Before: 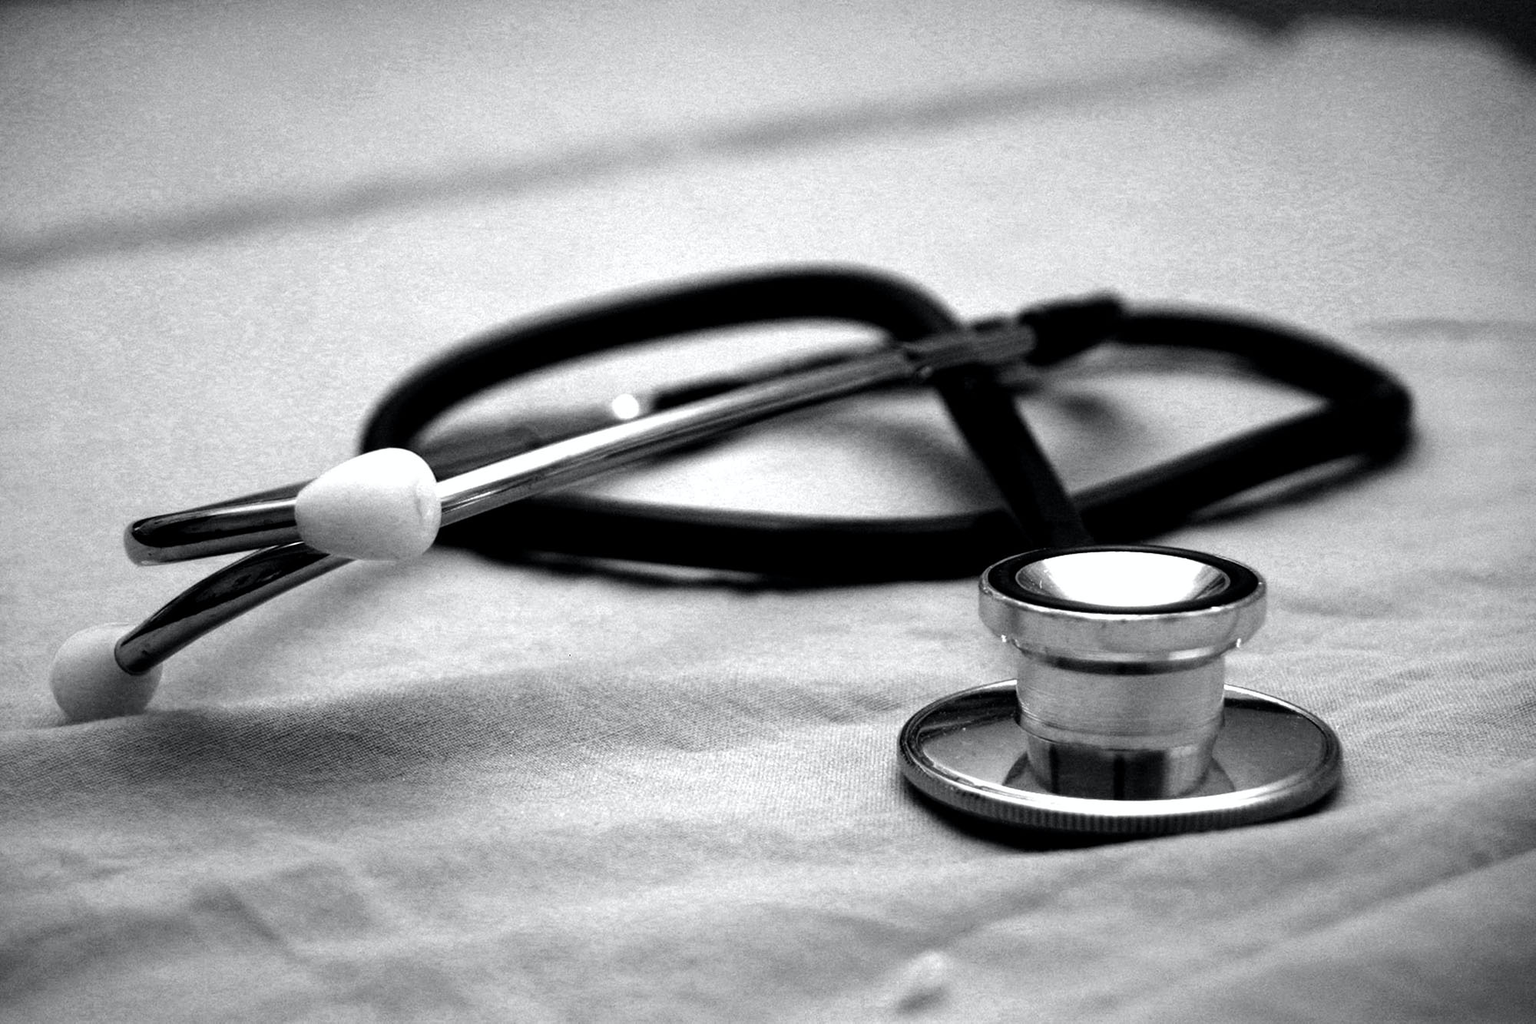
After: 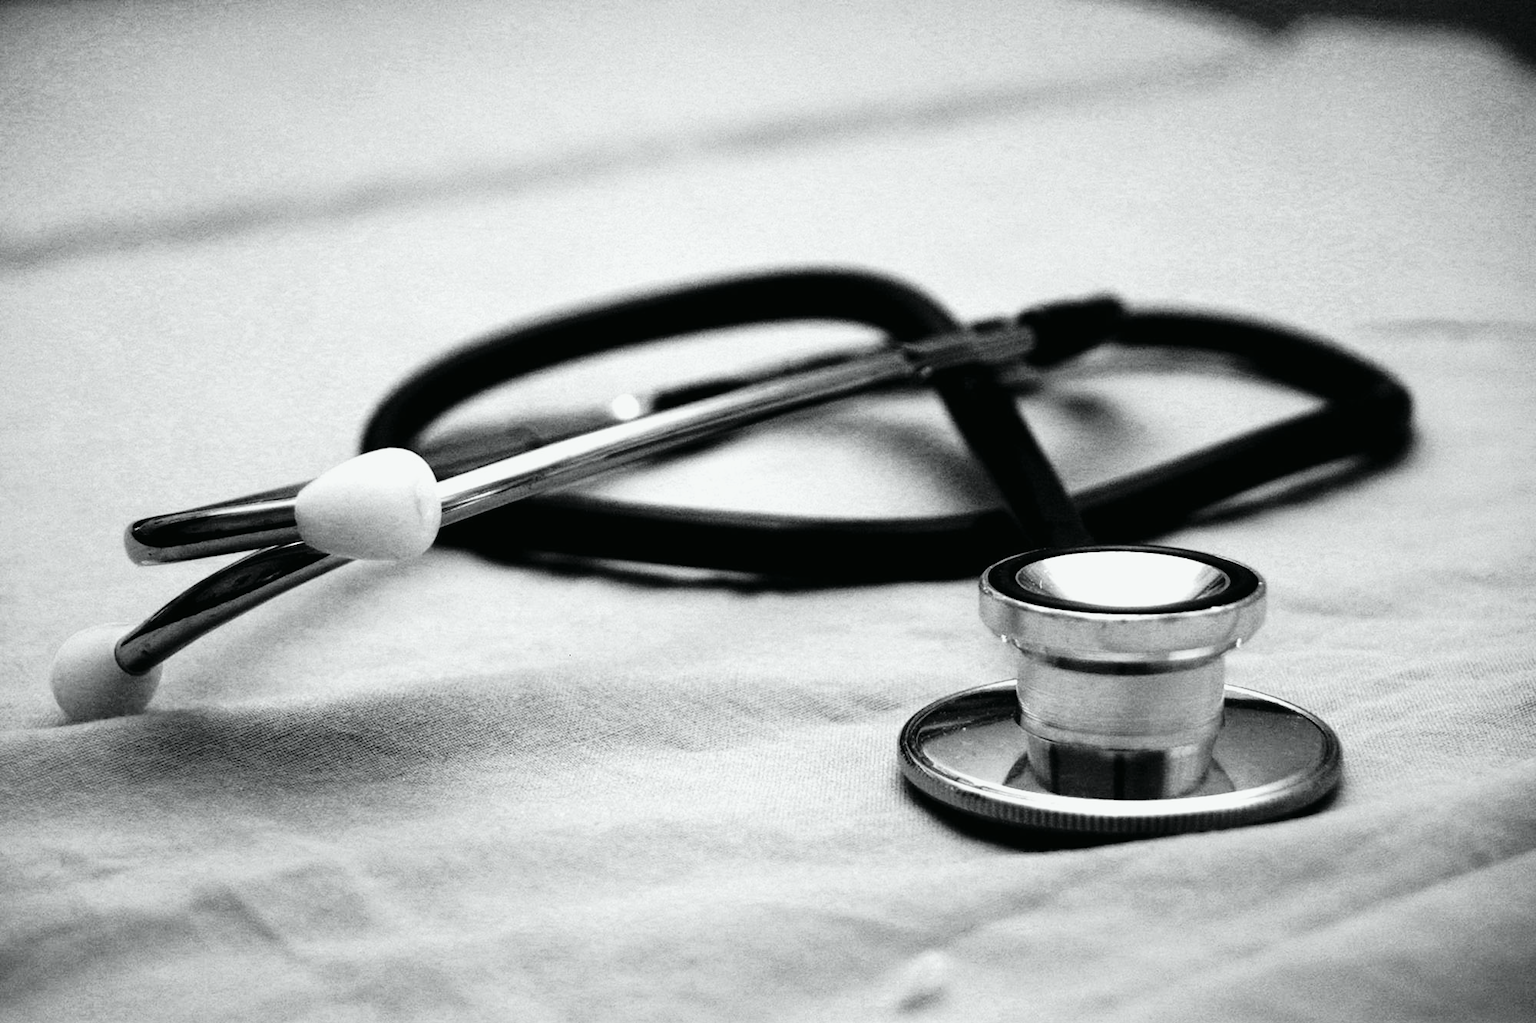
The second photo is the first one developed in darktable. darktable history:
tone curve: curves: ch0 [(0, 0.012) (0.144, 0.137) (0.326, 0.386) (0.489, 0.573) (0.656, 0.763) (0.849, 0.902) (1, 0.974)]; ch1 [(0, 0) (0.366, 0.367) (0.475, 0.453) (0.494, 0.493) (0.504, 0.497) (0.544, 0.579) (0.562, 0.619) (0.622, 0.694) (1, 1)]; ch2 [(0, 0) (0.333, 0.346) (0.375, 0.375) (0.424, 0.43) (0.476, 0.492) (0.502, 0.503) (0.533, 0.541) (0.572, 0.615) (0.605, 0.656) (0.641, 0.709) (1, 1)], color space Lab, independent channels, preserve colors none
